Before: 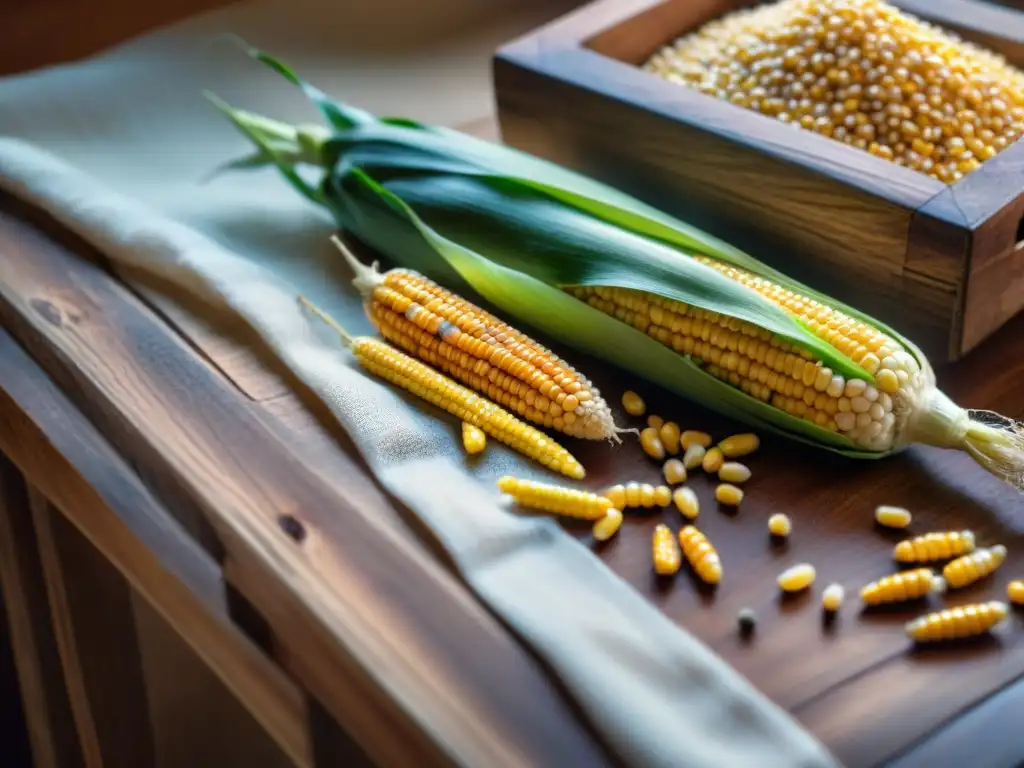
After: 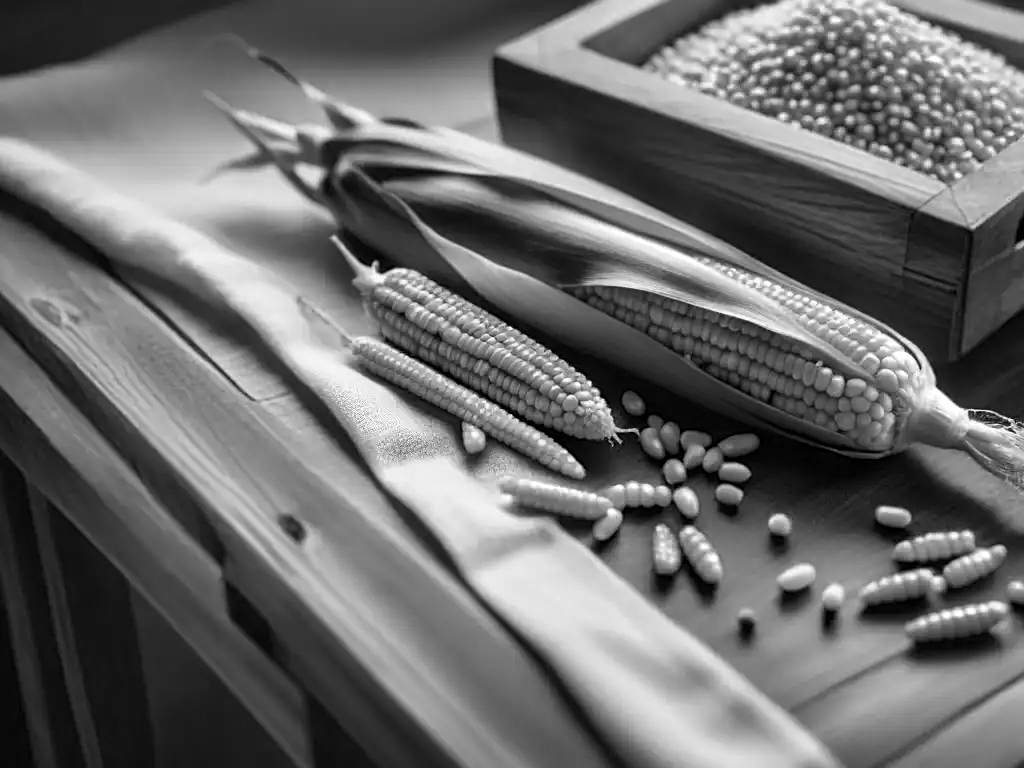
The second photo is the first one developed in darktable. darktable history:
color calibration: output gray [0.253, 0.26, 0.487, 0], gray › normalize channels true, illuminant custom, x 0.373, y 0.388, temperature 4252.49 K, gamut compression 0.011
sharpen: on, module defaults
